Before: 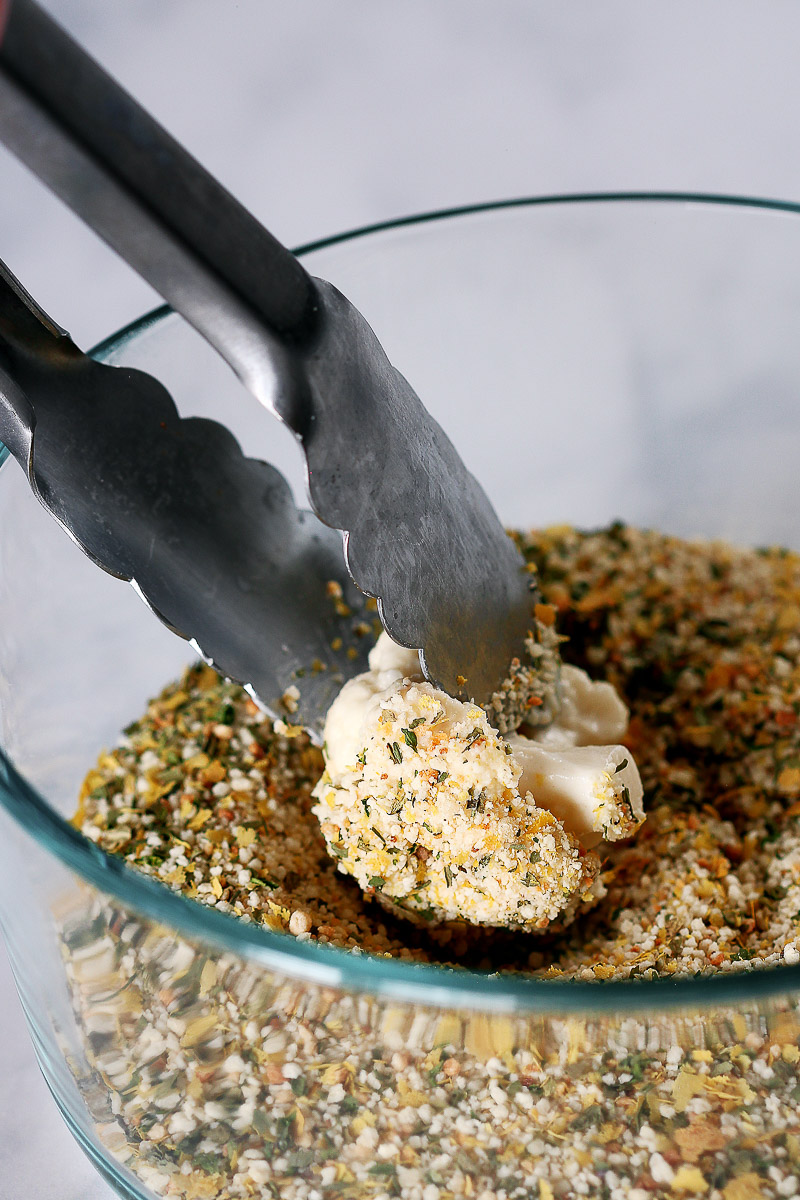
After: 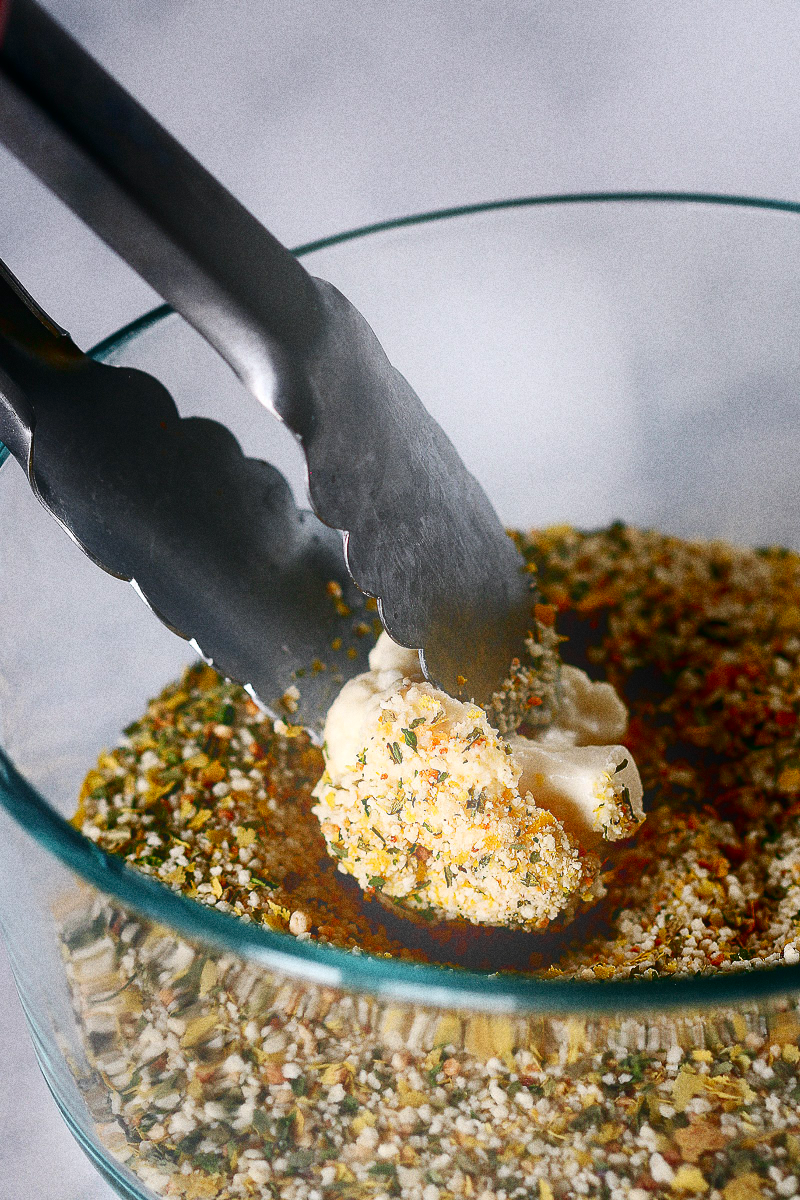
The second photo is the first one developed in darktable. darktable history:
contrast brightness saturation: contrast 0.1, brightness -0.26, saturation 0.14
grain: coarseness 0.09 ISO, strength 40%
bloom: on, module defaults
